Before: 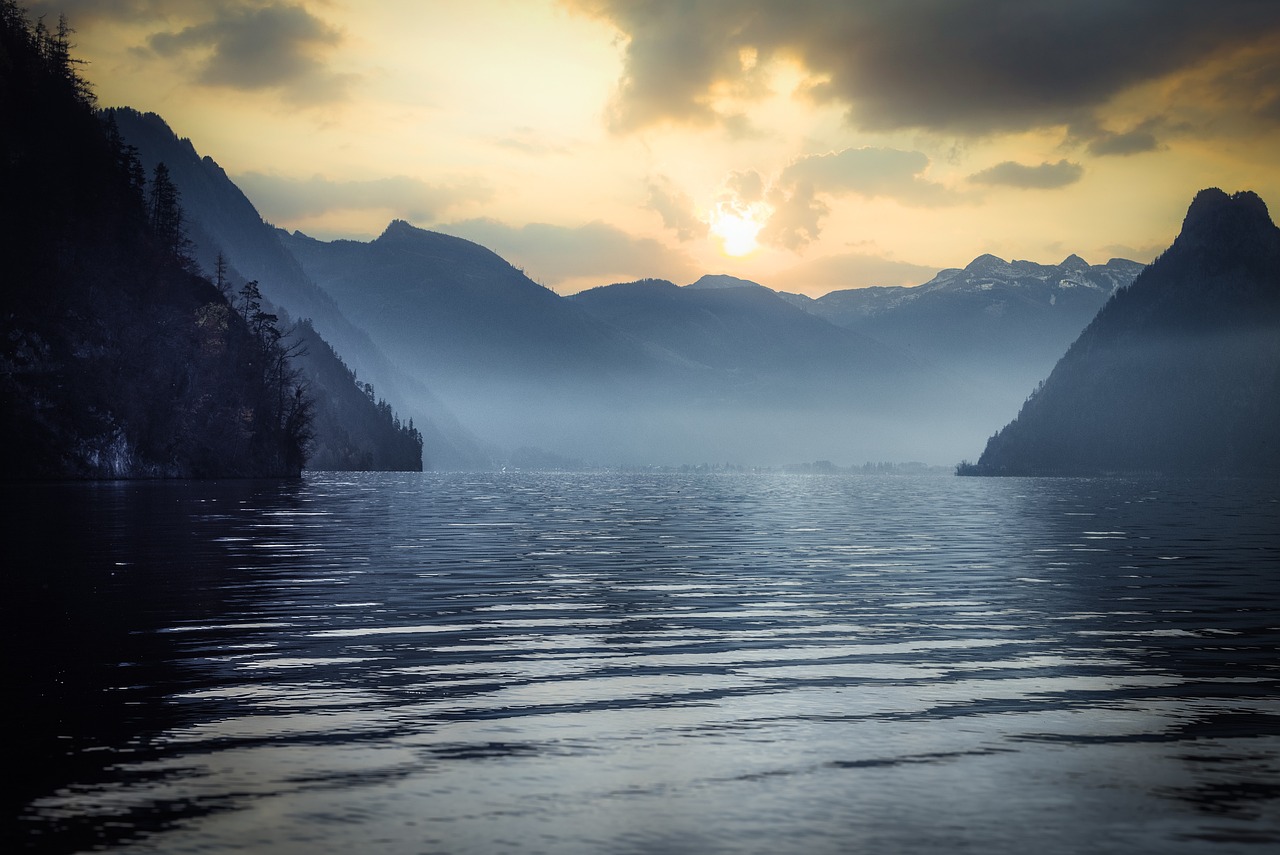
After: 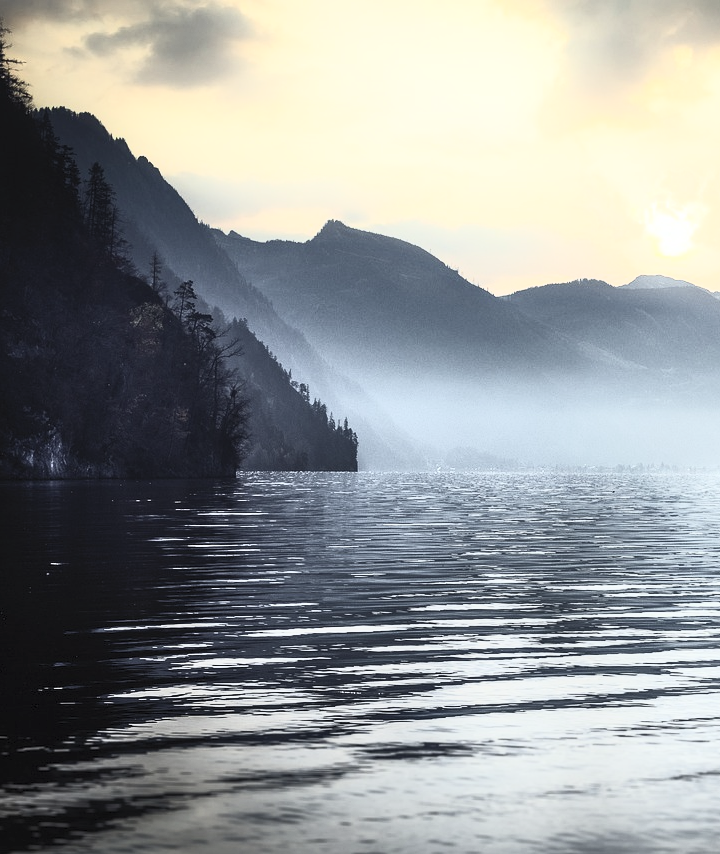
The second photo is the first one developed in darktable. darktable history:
crop: left 5.114%, right 38.589%
contrast brightness saturation: contrast 0.57, brightness 0.57, saturation -0.34
